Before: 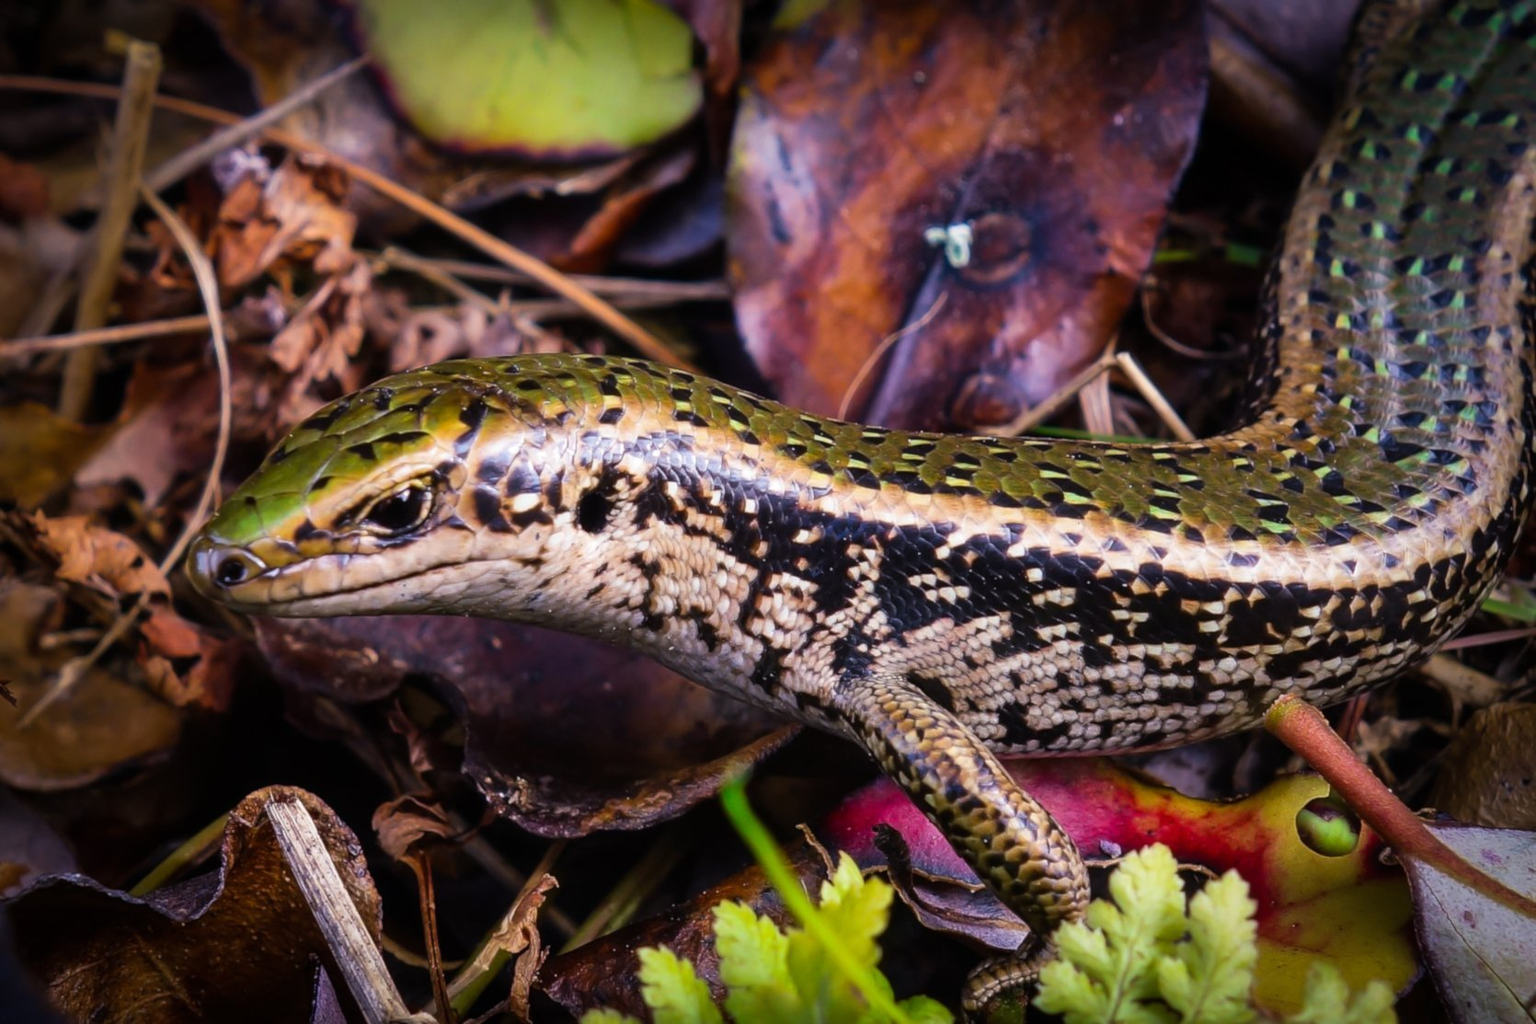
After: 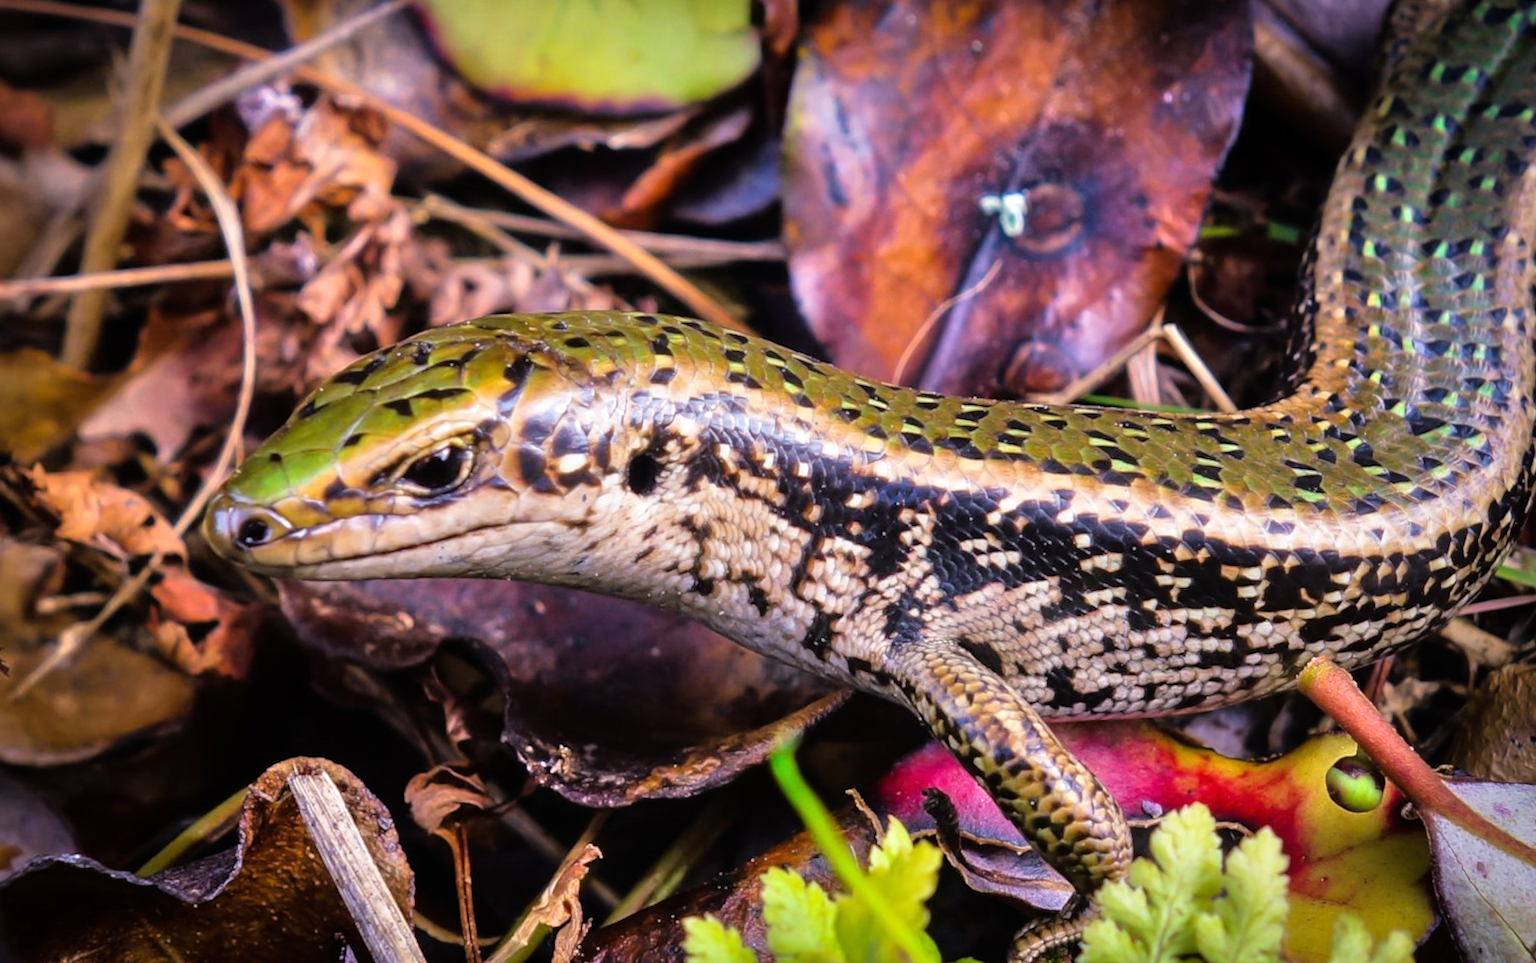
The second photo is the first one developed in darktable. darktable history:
rotate and perspective: rotation 0.679°, lens shift (horizontal) 0.136, crop left 0.009, crop right 0.991, crop top 0.078, crop bottom 0.95
tone equalizer: -7 EV 0.15 EV, -6 EV 0.6 EV, -5 EV 1.15 EV, -4 EV 1.33 EV, -3 EV 1.15 EV, -2 EV 0.6 EV, -1 EV 0.15 EV, mask exposure compensation -0.5 EV
